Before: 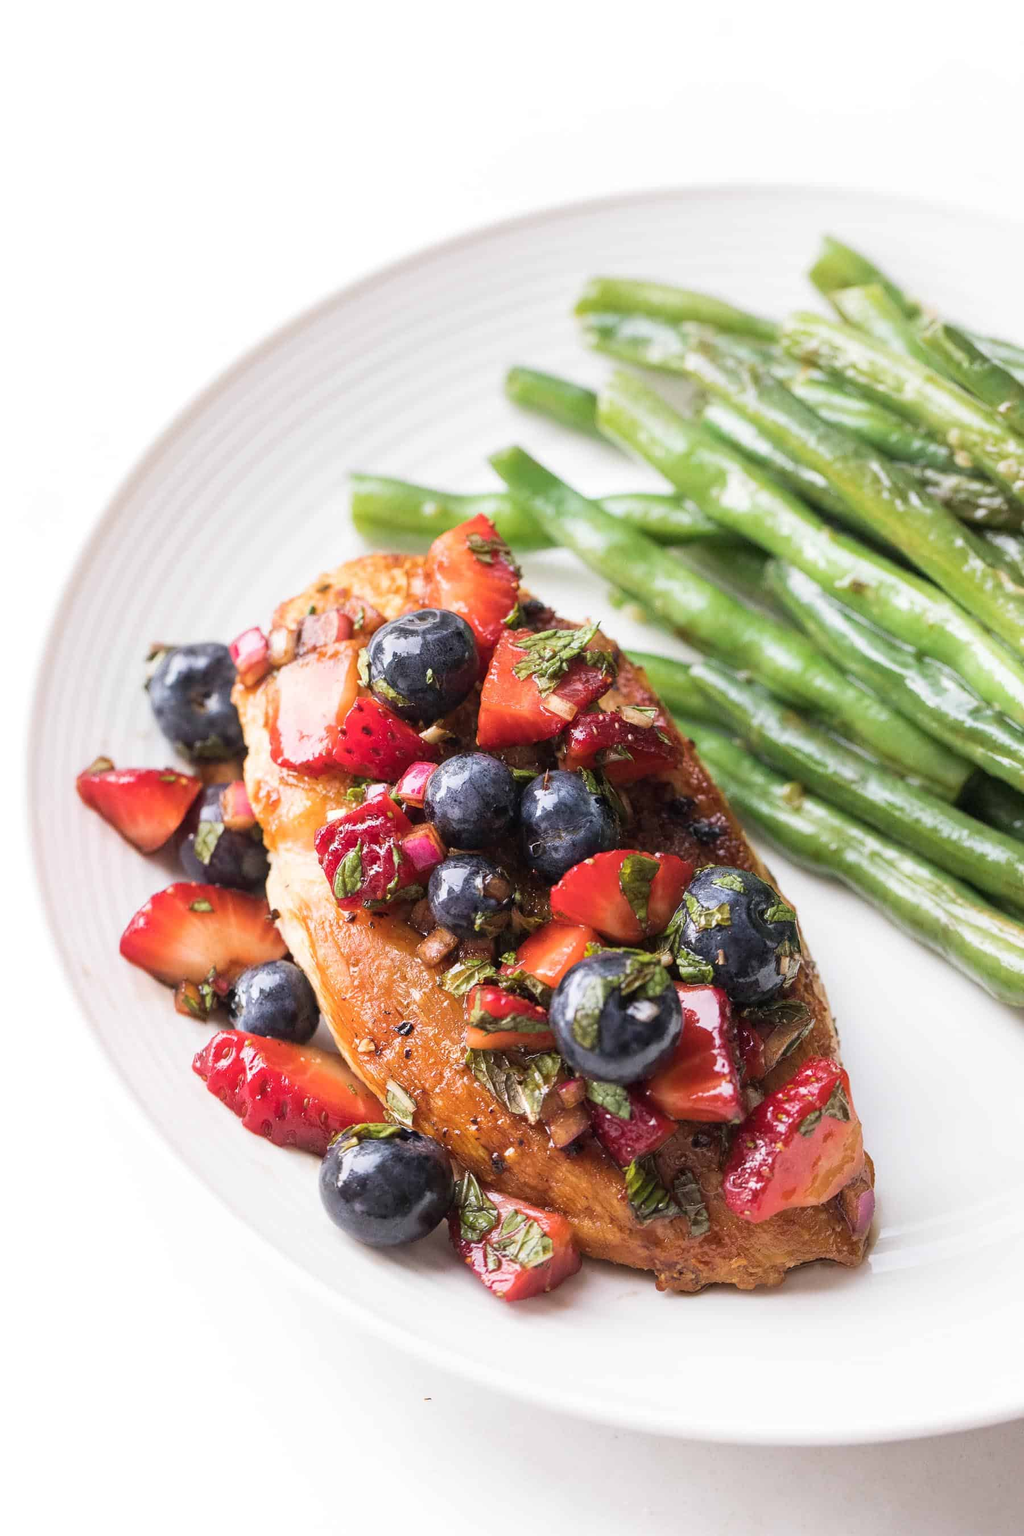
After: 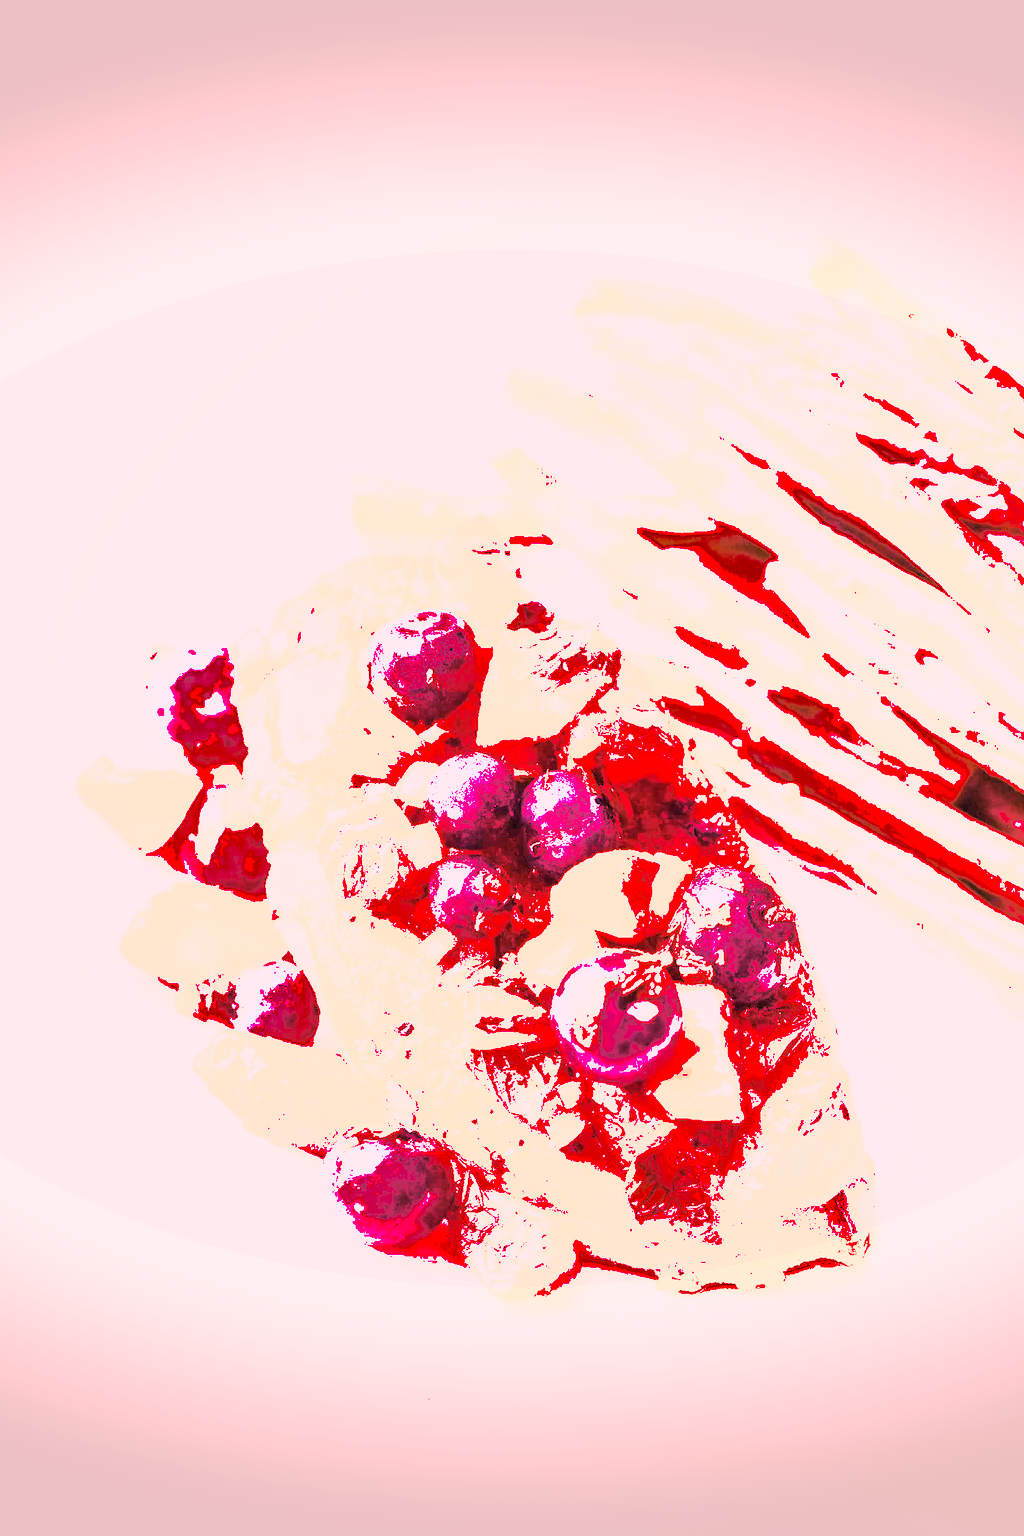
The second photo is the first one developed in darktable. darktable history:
shadows and highlights: shadows 25, highlights -70
white balance: red 4.26, blue 1.802
vignetting: fall-off start 100%, brightness -0.406, saturation -0.3, width/height ratio 1.324, dithering 8-bit output, unbound false
